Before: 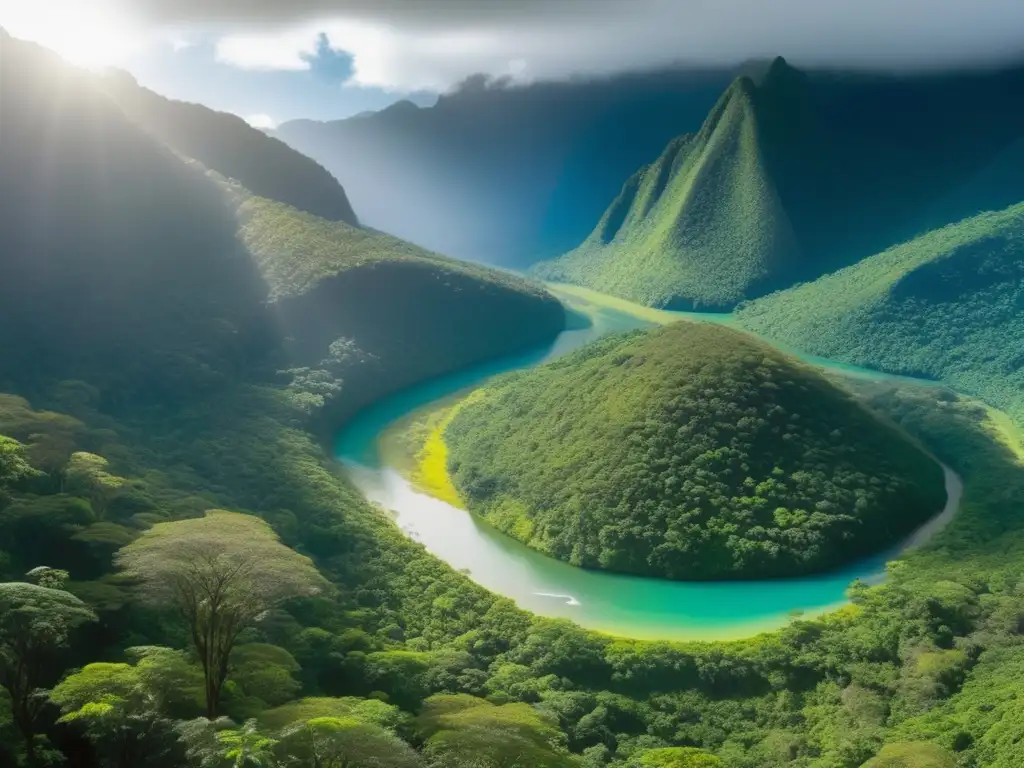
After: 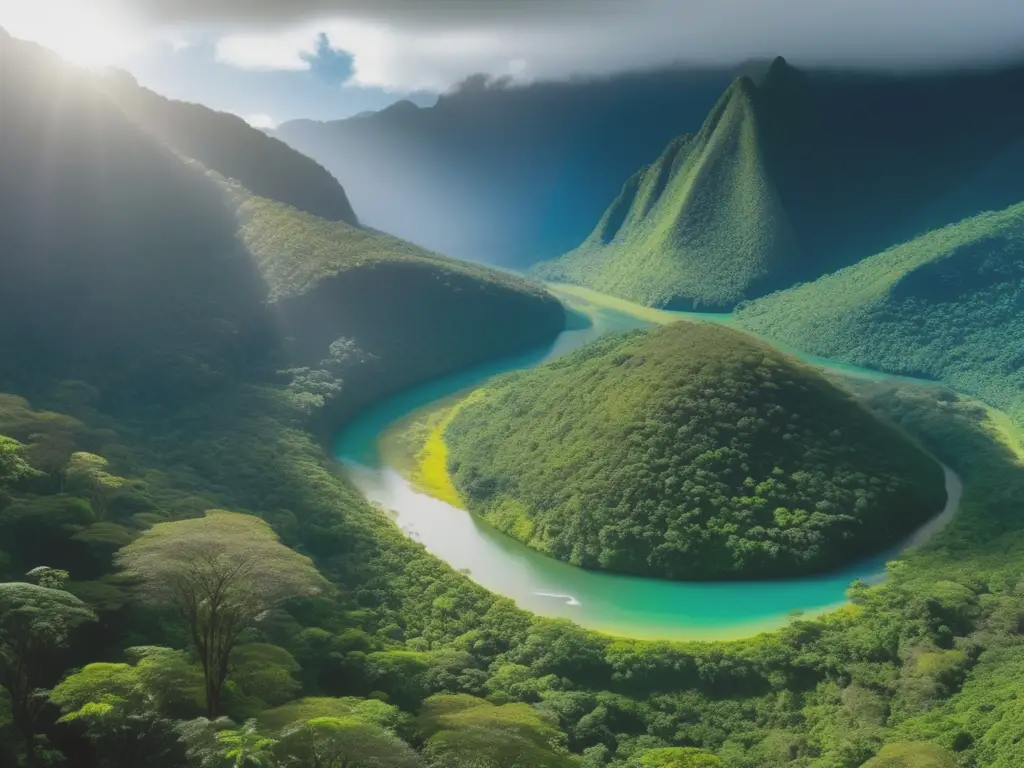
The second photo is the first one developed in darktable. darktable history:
exposure: black level correction -0.013, exposure -0.196 EV, compensate highlight preservation false
